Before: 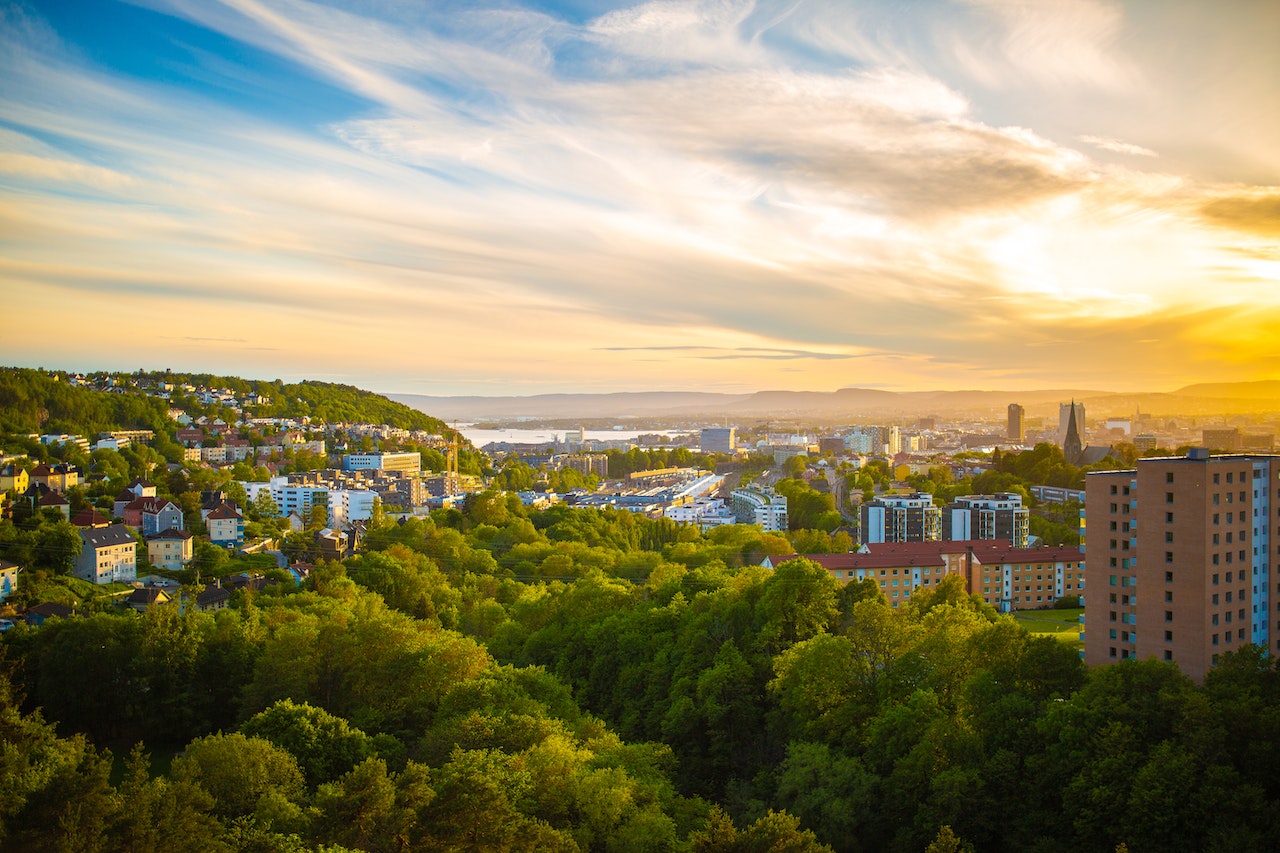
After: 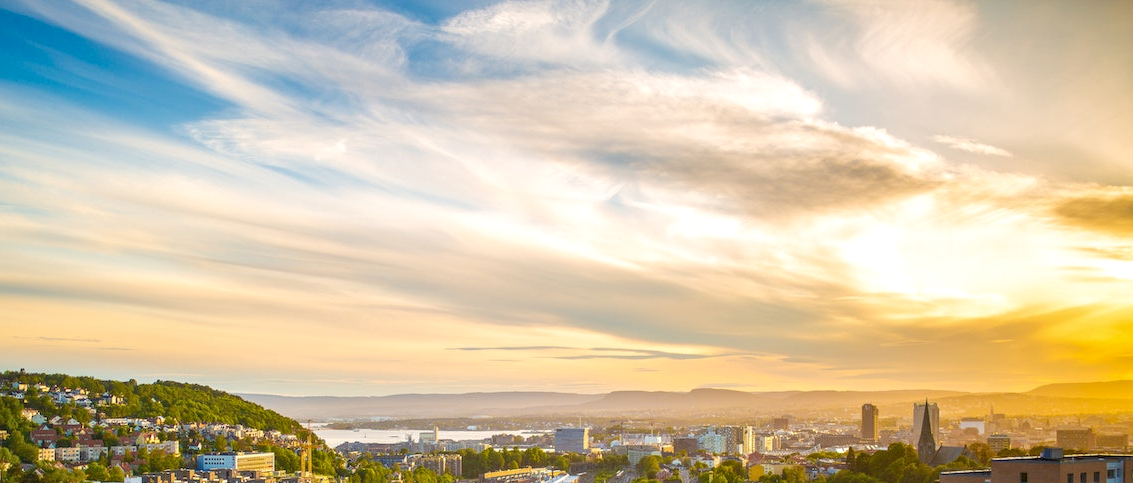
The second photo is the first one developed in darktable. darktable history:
local contrast: on, module defaults
crop and rotate: left 11.472%, bottom 43.319%
